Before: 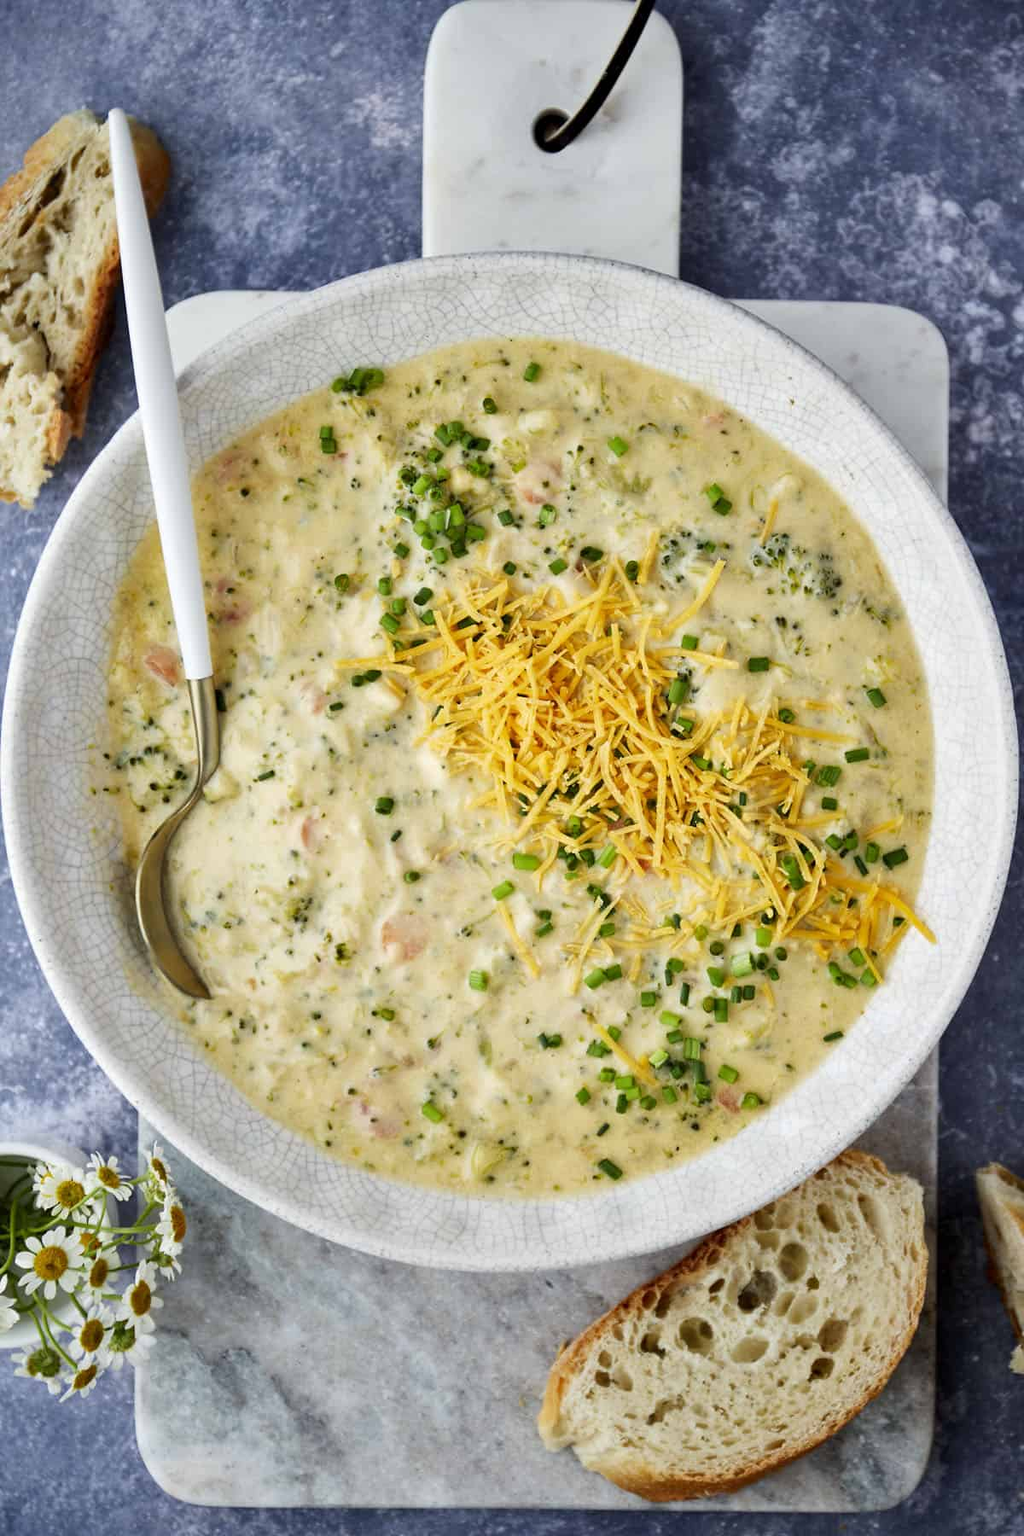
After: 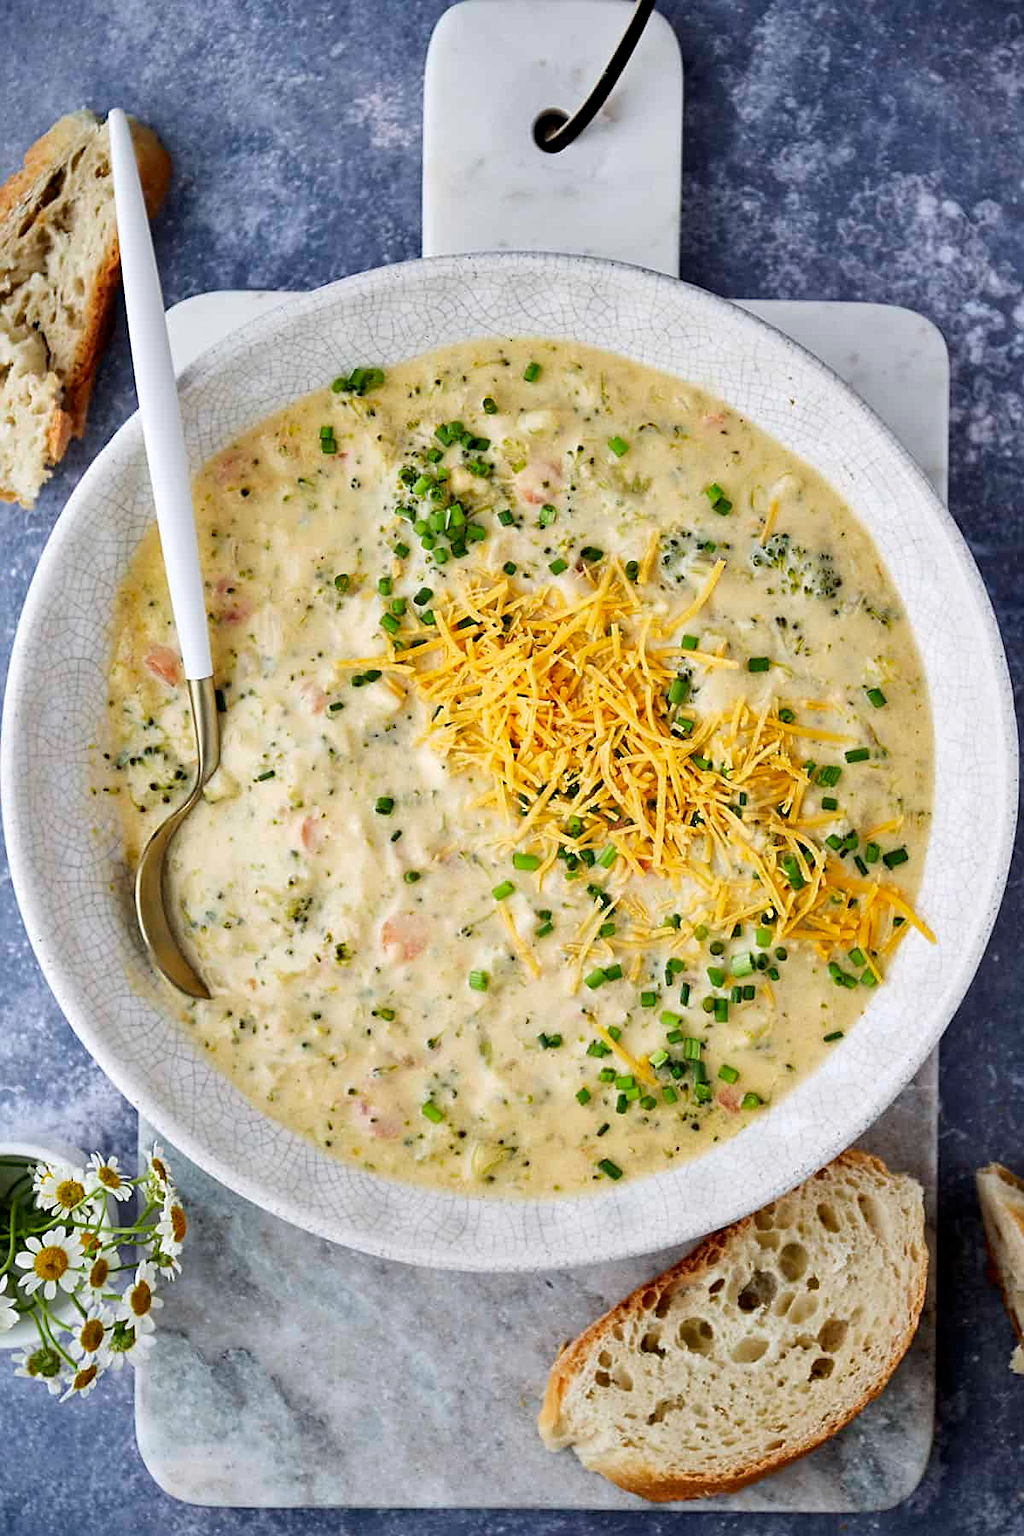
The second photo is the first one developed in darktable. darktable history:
sharpen: on, module defaults
white balance: red 1.004, blue 1.024
